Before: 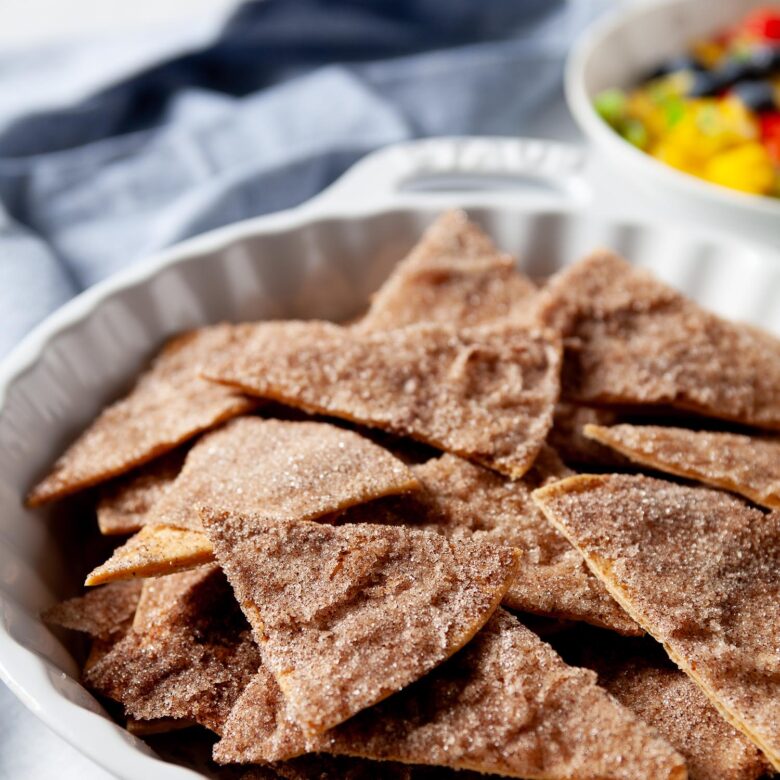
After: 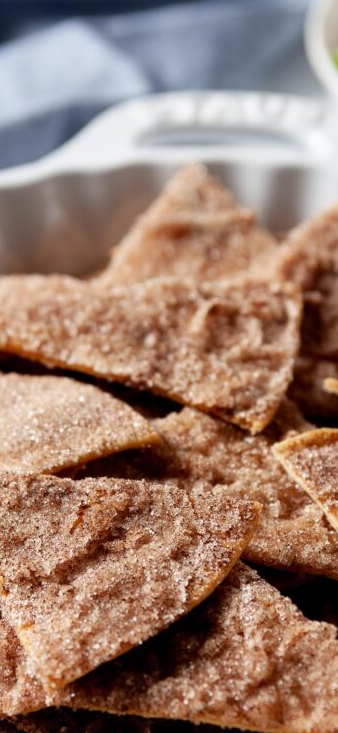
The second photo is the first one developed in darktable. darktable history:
crop: left 33.452%, top 6.025%, right 23.155%
shadows and highlights: shadows 37.27, highlights -28.18, soften with gaussian
